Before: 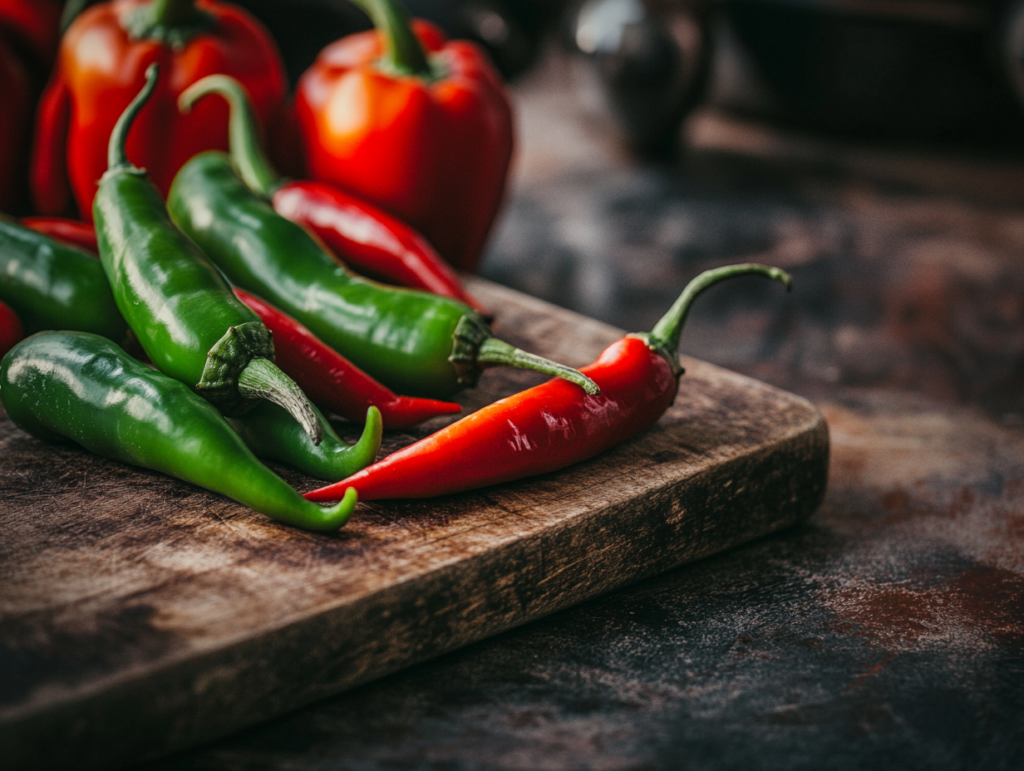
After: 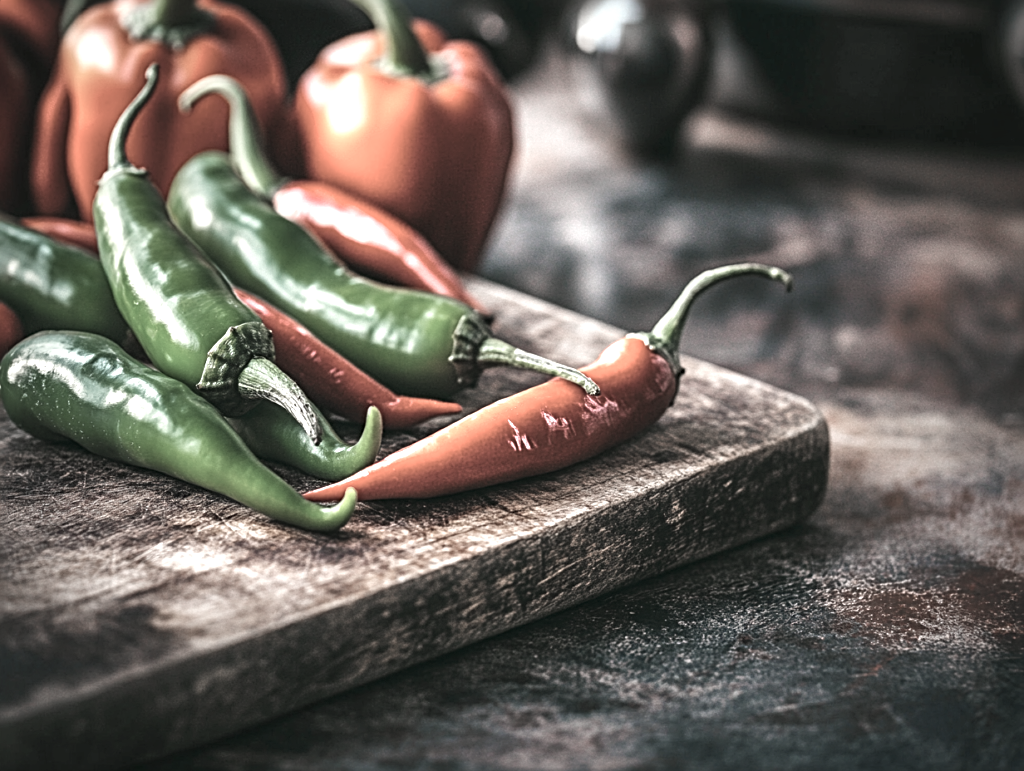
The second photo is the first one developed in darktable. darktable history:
color zones: curves: ch0 [(0, 0.613) (0.01, 0.613) (0.245, 0.448) (0.498, 0.529) (0.642, 0.665) (0.879, 0.777) (0.99, 0.613)]; ch1 [(0, 0.272) (0.219, 0.127) (0.724, 0.346)]
sharpen: radius 3.078
exposure: black level correction 0, exposure 1.389 EV, compensate highlight preservation false
